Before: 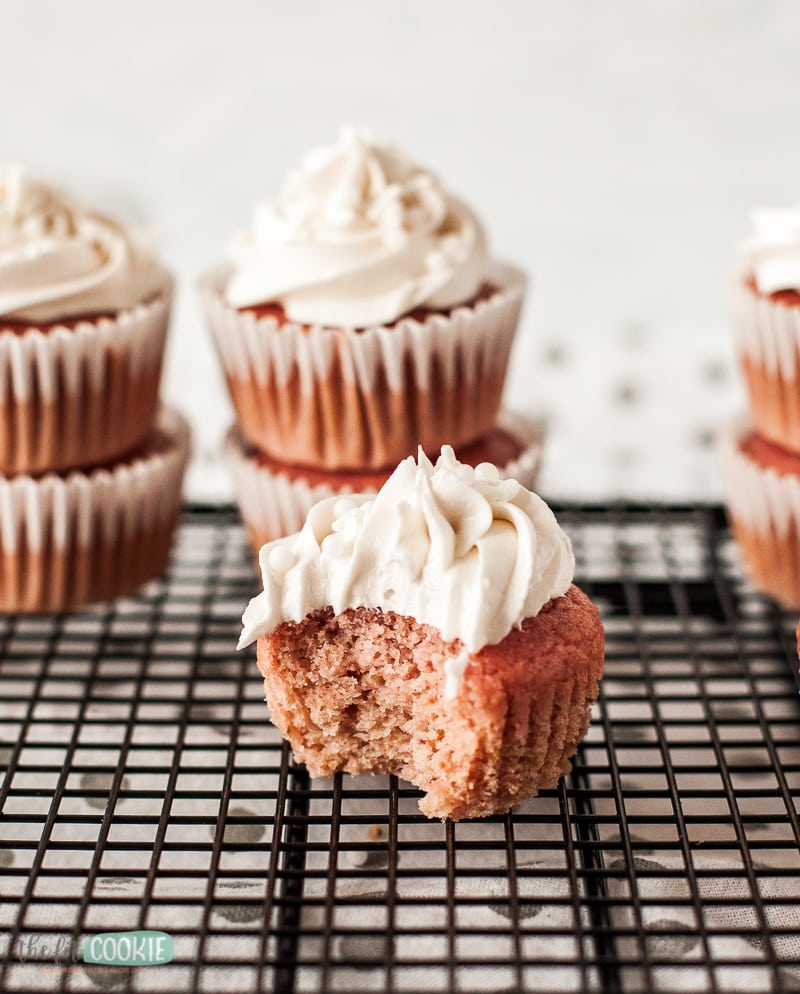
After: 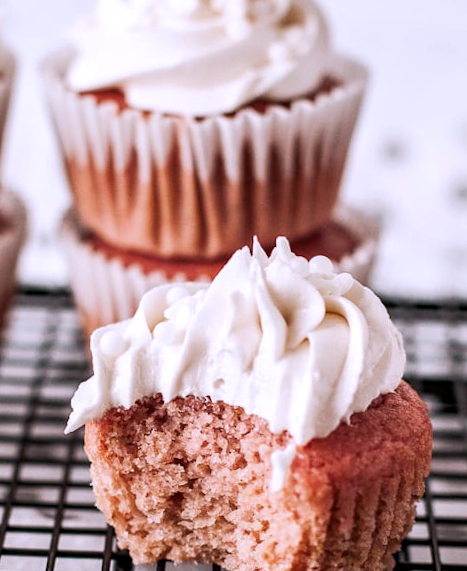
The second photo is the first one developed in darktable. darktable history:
rotate and perspective: rotation 2.17°, automatic cropping off
color zones: curves: ch0 [(0.25, 0.5) (0.463, 0.627) (0.484, 0.637) (0.75, 0.5)]
color calibration: illuminant custom, x 0.363, y 0.385, temperature 4528.03 K
crop and rotate: left 22.13%, top 22.054%, right 22.026%, bottom 22.102%
local contrast: highlights 100%, shadows 100%, detail 120%, midtone range 0.2
